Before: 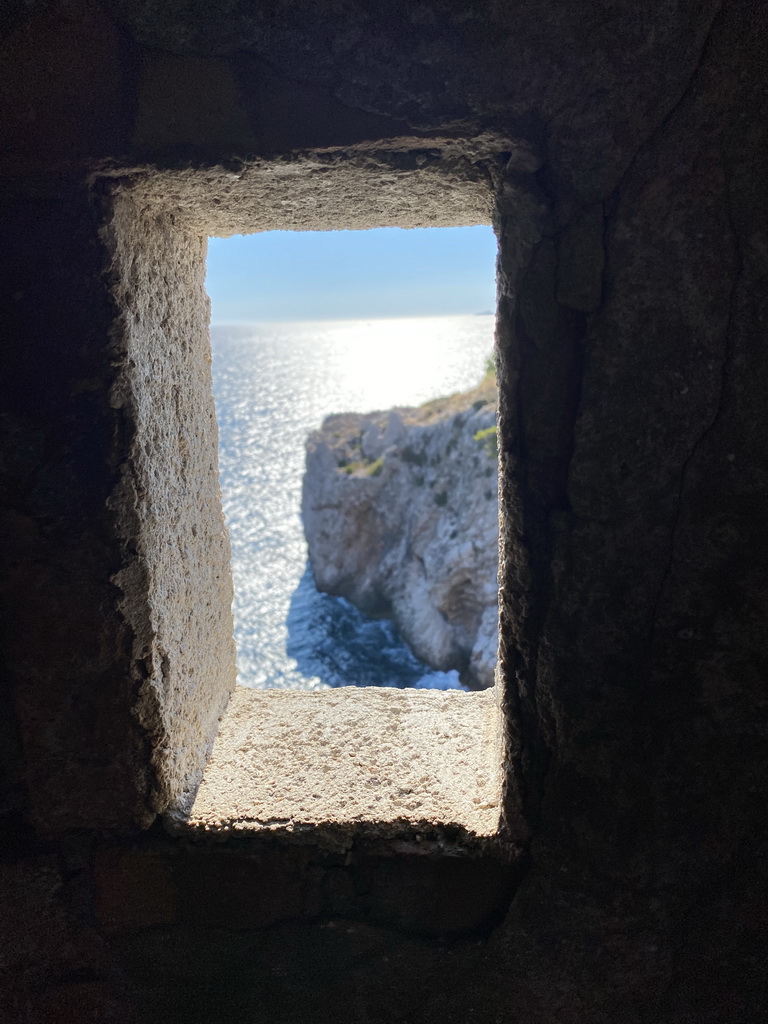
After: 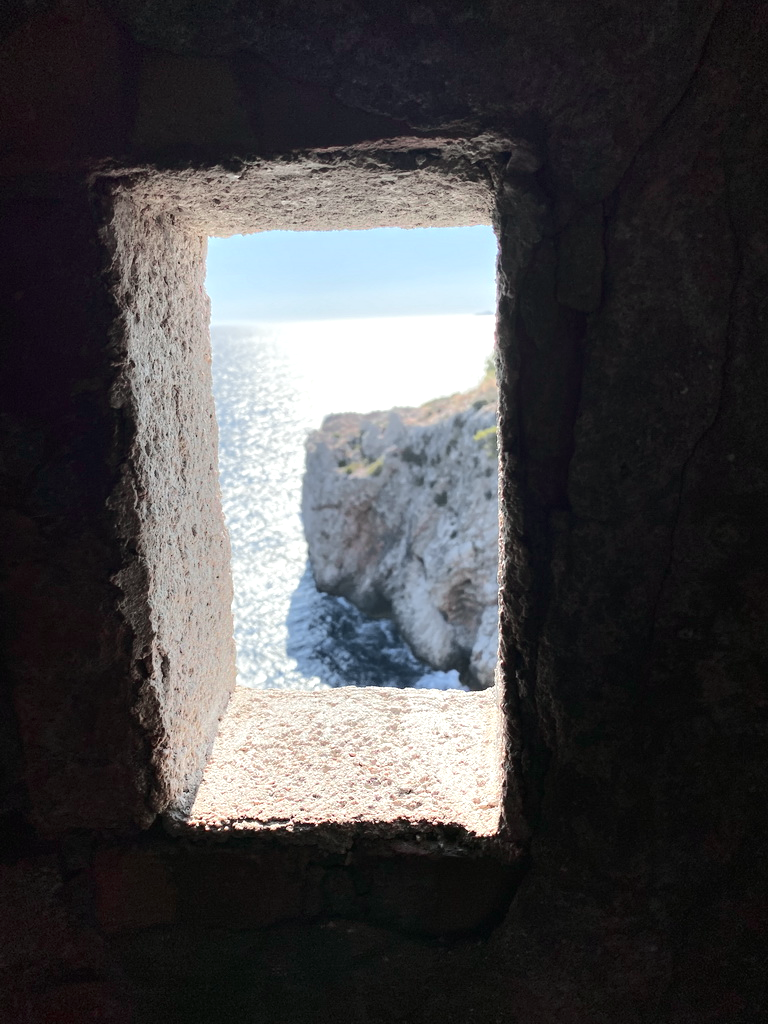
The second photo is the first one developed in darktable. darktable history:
exposure: black level correction -0.002, exposure 0.544 EV, compensate highlight preservation false
tone curve: curves: ch0 [(0, 0) (0.058, 0.022) (0.265, 0.208) (0.41, 0.417) (0.485, 0.524) (0.638, 0.673) (0.845, 0.828) (0.994, 0.964)]; ch1 [(0, 0) (0.136, 0.146) (0.317, 0.34) (0.382, 0.408) (0.469, 0.482) (0.498, 0.497) (0.557, 0.573) (0.644, 0.643) (0.725, 0.765) (1, 1)]; ch2 [(0, 0) (0.352, 0.403) (0.45, 0.469) (0.502, 0.504) (0.54, 0.524) (0.592, 0.566) (0.638, 0.599) (1, 1)], color space Lab, independent channels, preserve colors none
contrast brightness saturation: saturation -0.056
